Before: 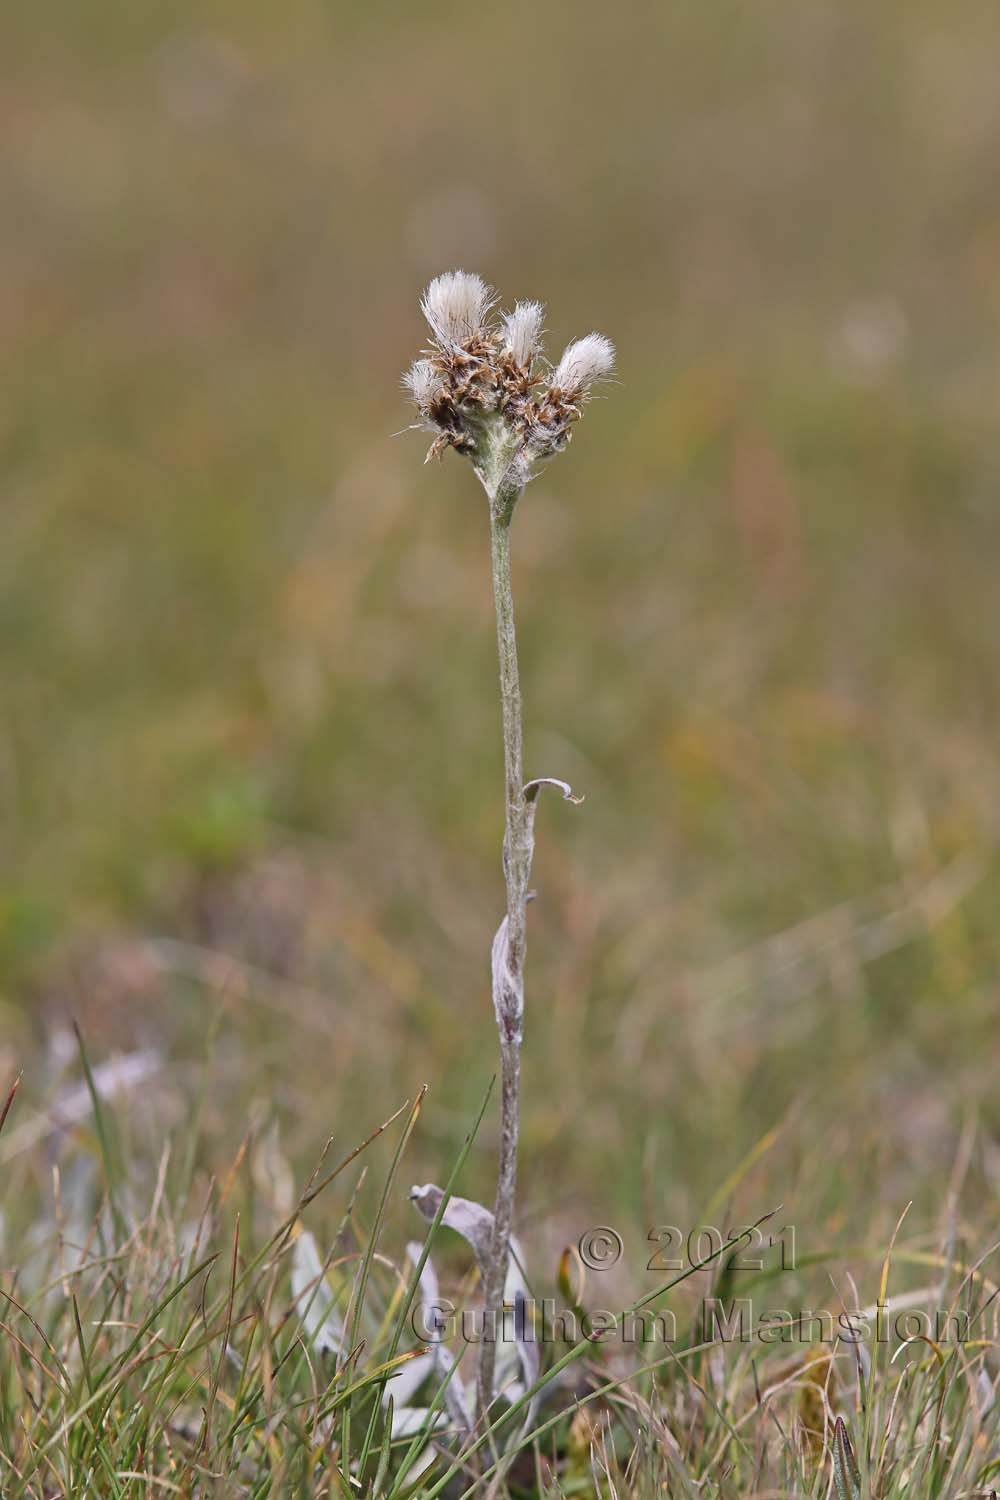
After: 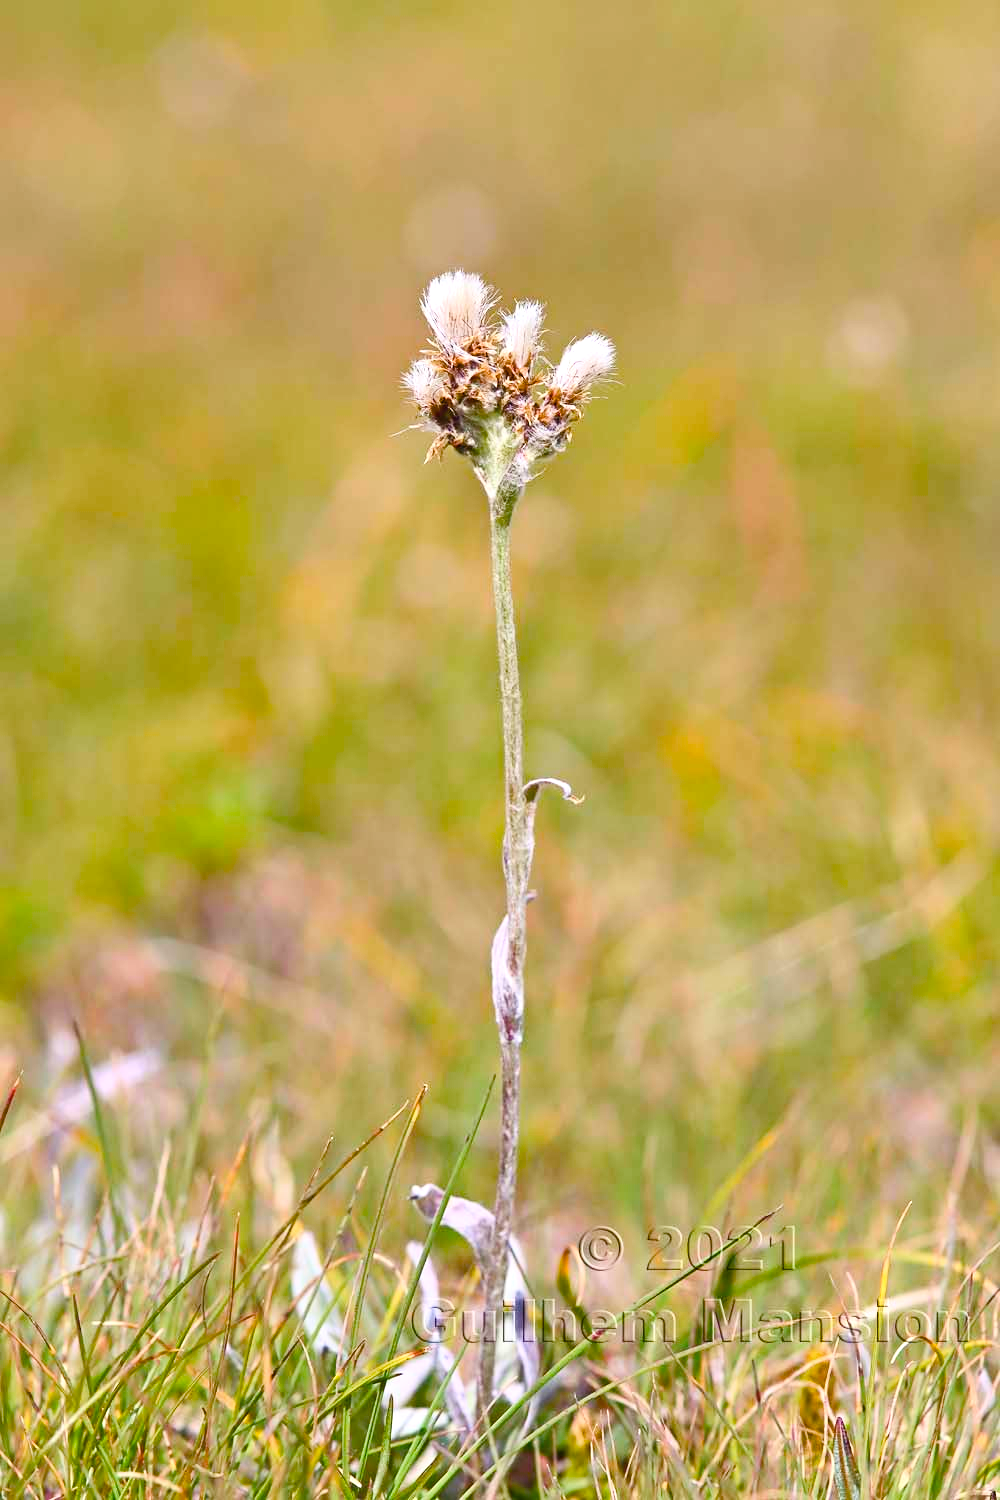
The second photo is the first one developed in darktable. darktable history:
color balance rgb: linear chroma grading › shadows -2.2%, linear chroma grading › highlights -15%, linear chroma grading › global chroma -10%, linear chroma grading › mid-tones -10%, perceptual saturation grading › global saturation 45%, perceptual saturation grading › highlights -50%, perceptual saturation grading › shadows 30%, perceptual brilliance grading › global brilliance 18%, global vibrance 45%
contrast brightness saturation: contrast 0.2, brightness 0.16, saturation 0.22
